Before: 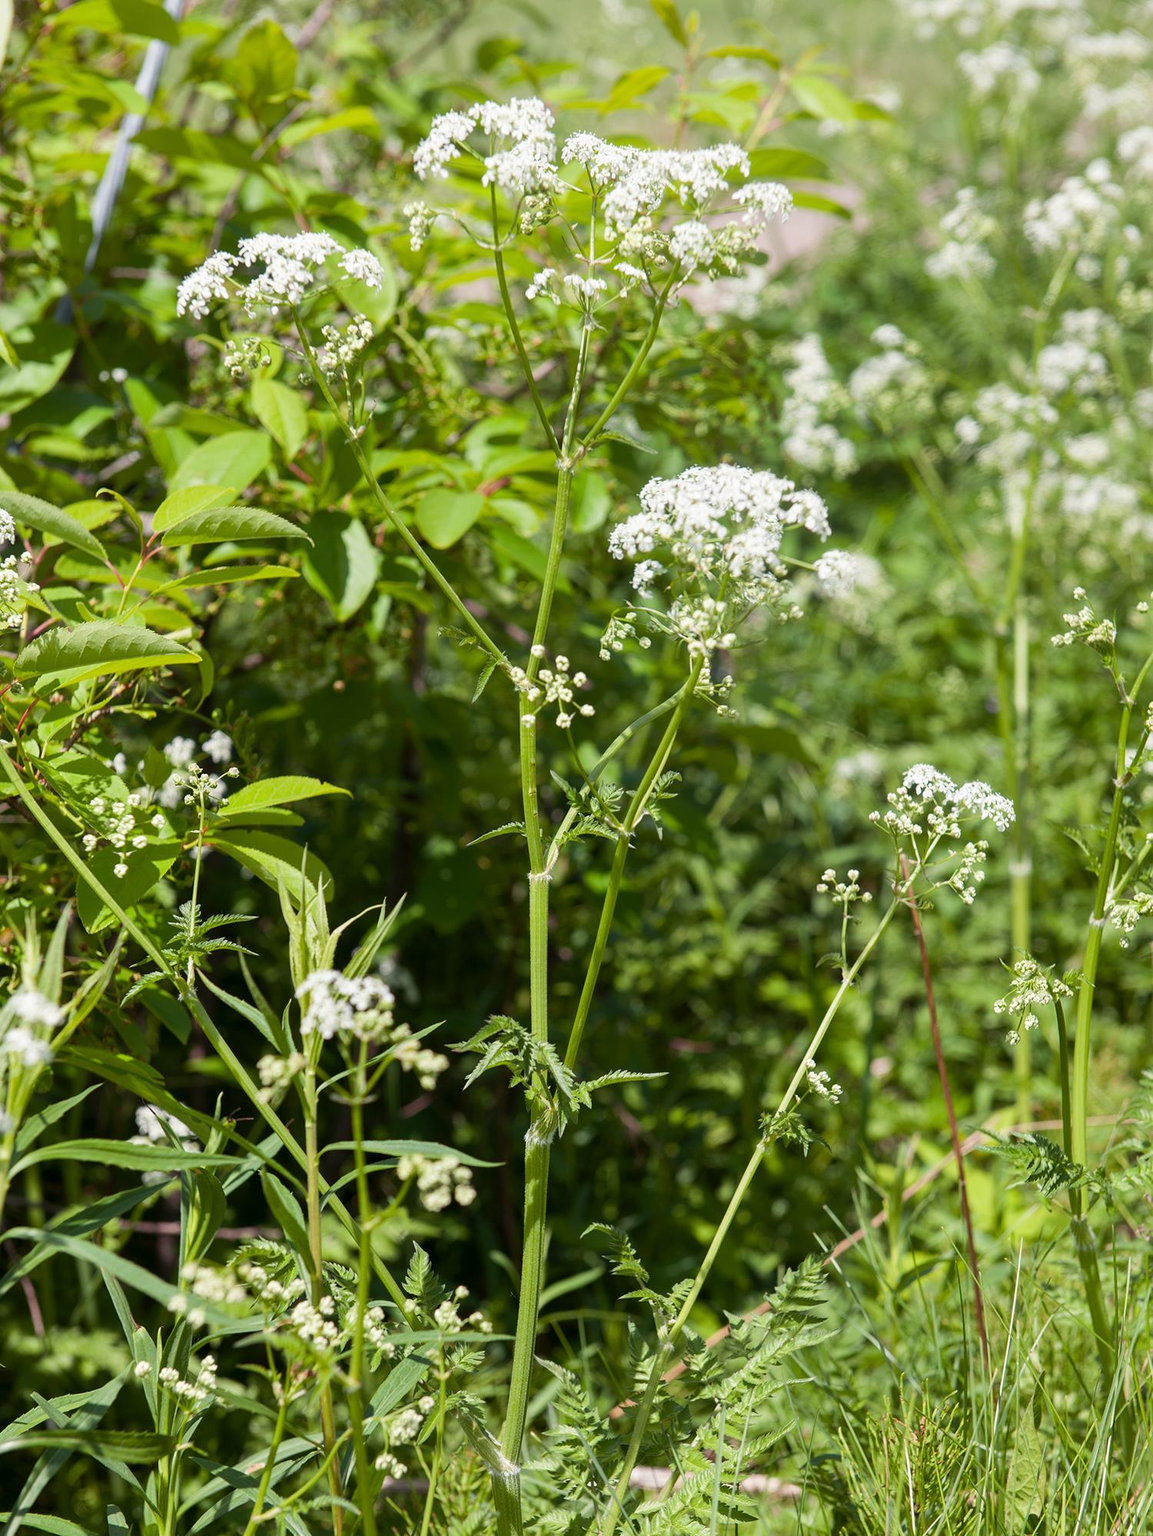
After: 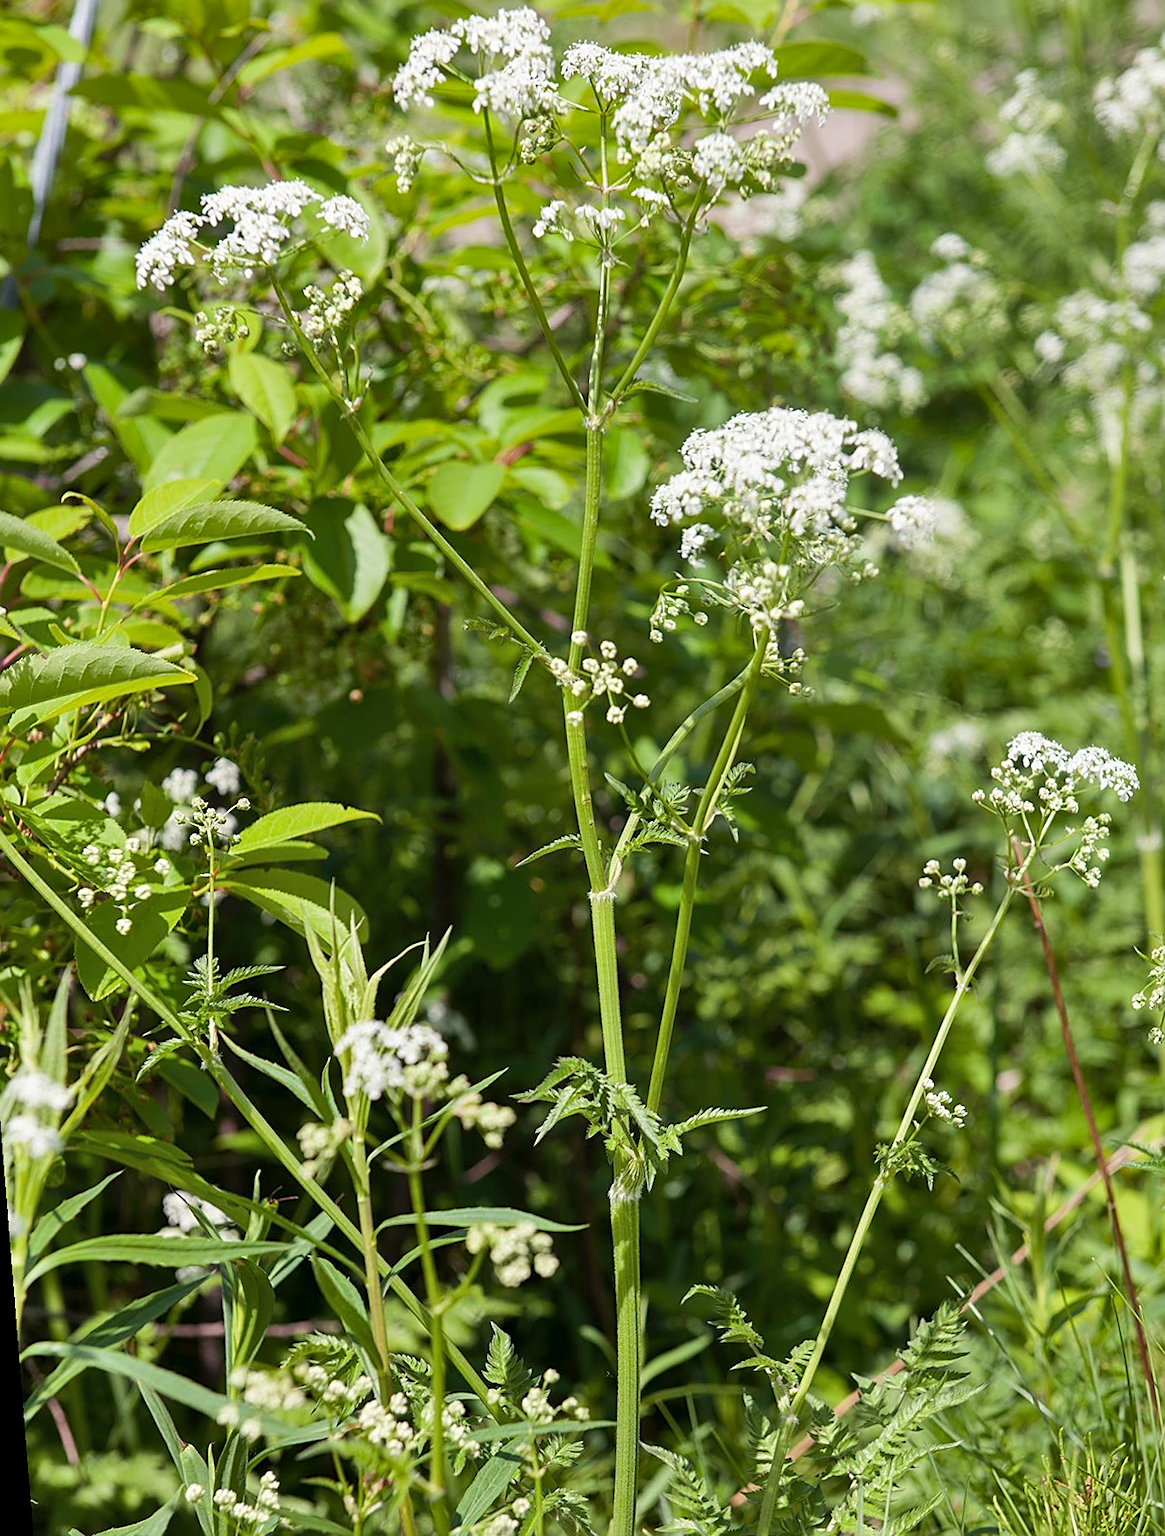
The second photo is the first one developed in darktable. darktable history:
rotate and perspective: rotation -4.57°, crop left 0.054, crop right 0.944, crop top 0.087, crop bottom 0.914
sharpen: on, module defaults
shadows and highlights: soften with gaussian
crop and rotate: left 1.088%, right 8.807%
